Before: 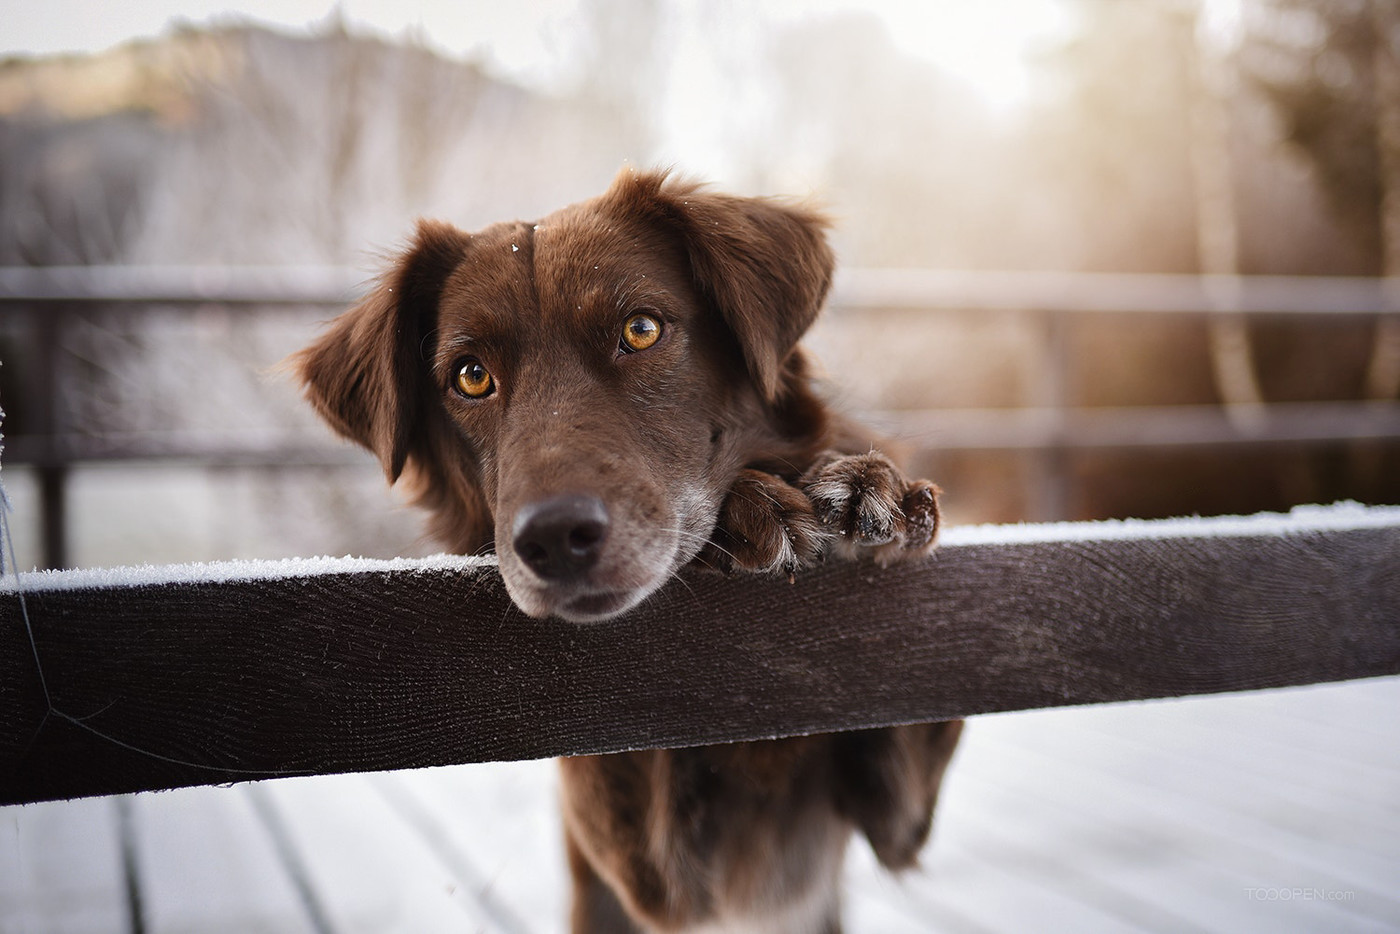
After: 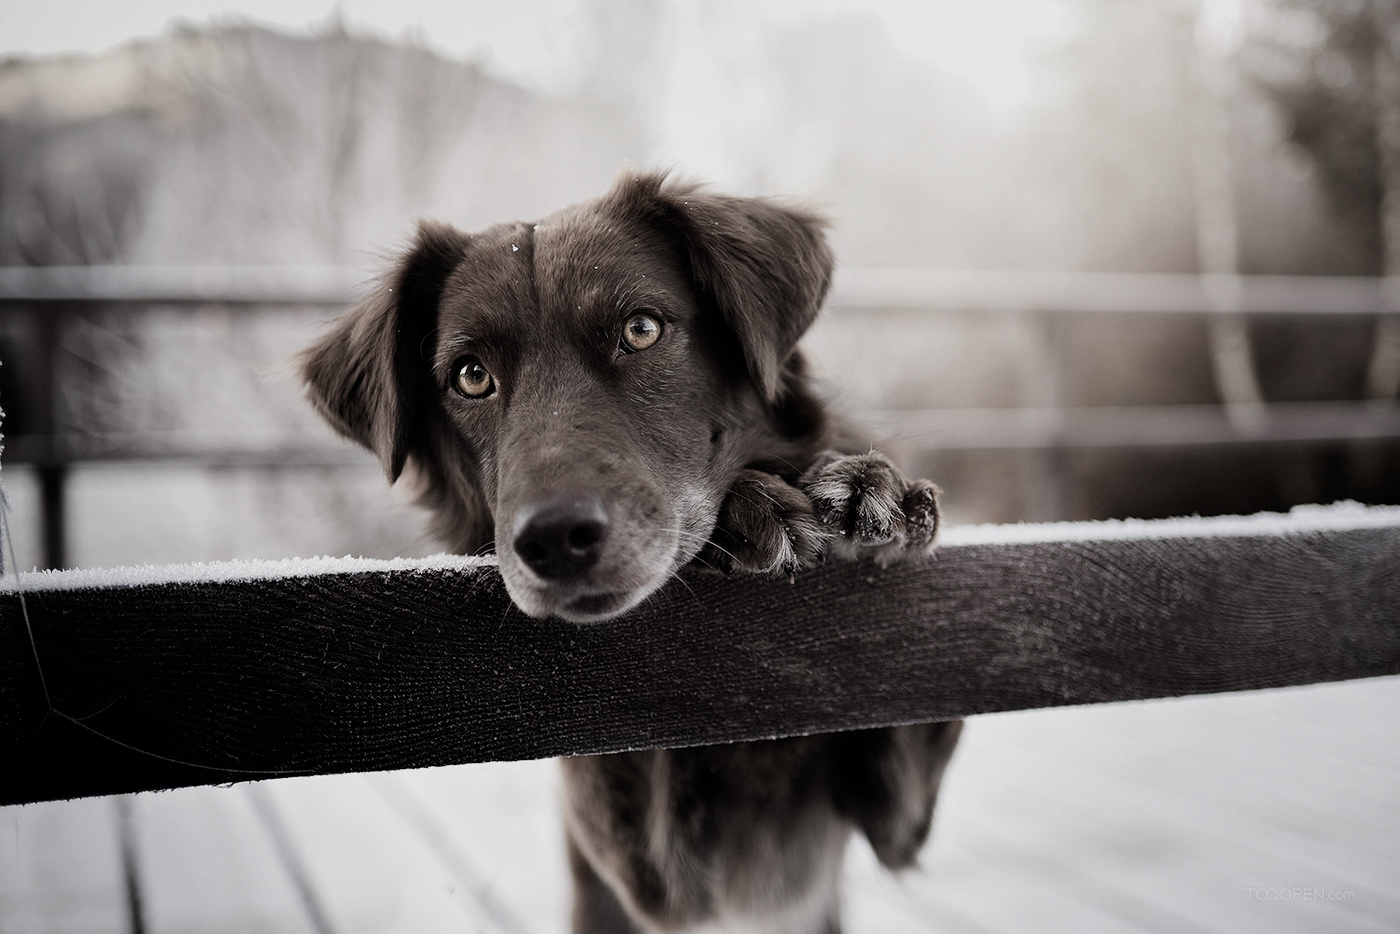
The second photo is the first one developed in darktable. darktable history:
filmic rgb: middle gray luminance 9.12%, black relative exposure -10.58 EV, white relative exposure 3.44 EV, target black luminance 0%, hardness 5.99, latitude 59.64%, contrast 1.088, highlights saturation mix 5.6%, shadows ↔ highlights balance 29.22%
color zones: curves: ch1 [(0, 0.34) (0.143, 0.164) (0.286, 0.152) (0.429, 0.176) (0.571, 0.173) (0.714, 0.188) (0.857, 0.199) (1, 0.34)]
